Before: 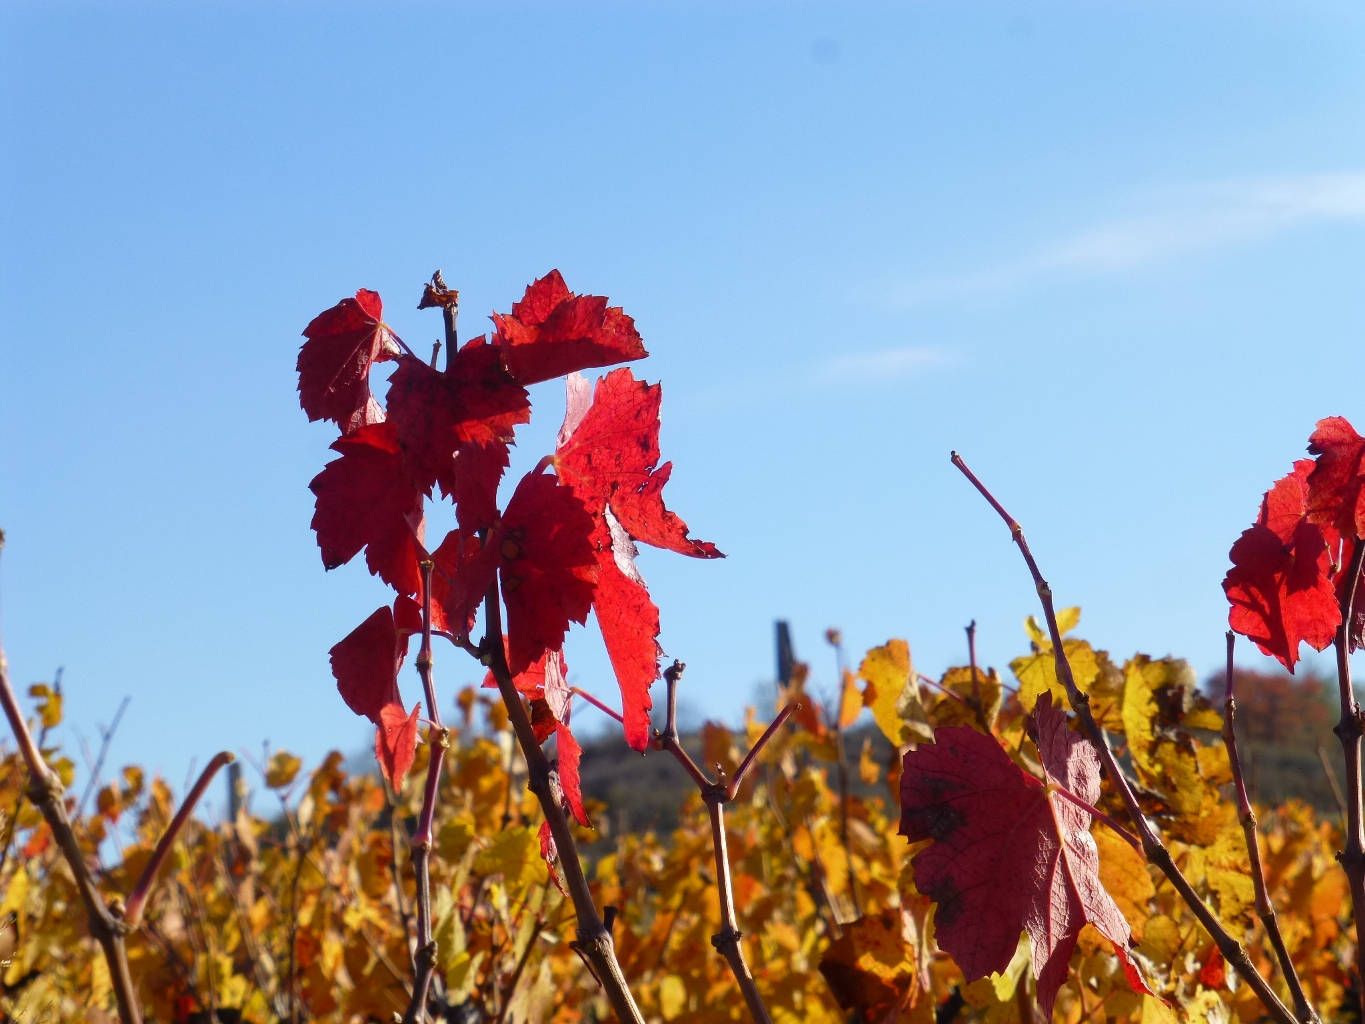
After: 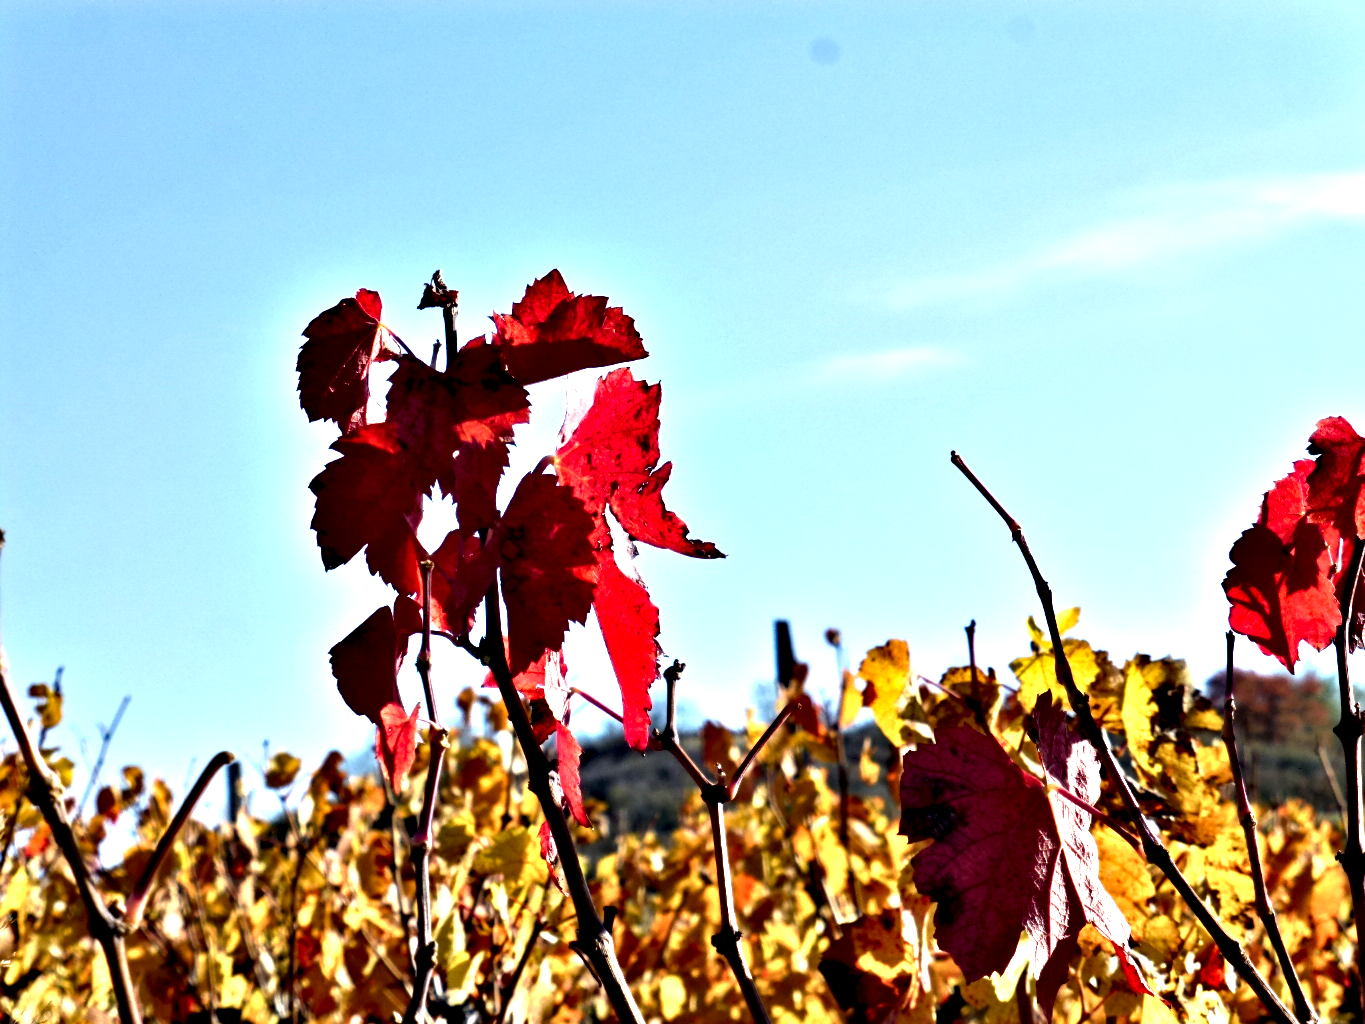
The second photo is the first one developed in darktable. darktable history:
exposure: exposure 0.574 EV, compensate highlight preservation false
contrast equalizer: octaves 7, y [[0.48, 0.654, 0.731, 0.706, 0.772, 0.382], [0.55 ×6], [0 ×6], [0 ×6], [0 ×6]]
